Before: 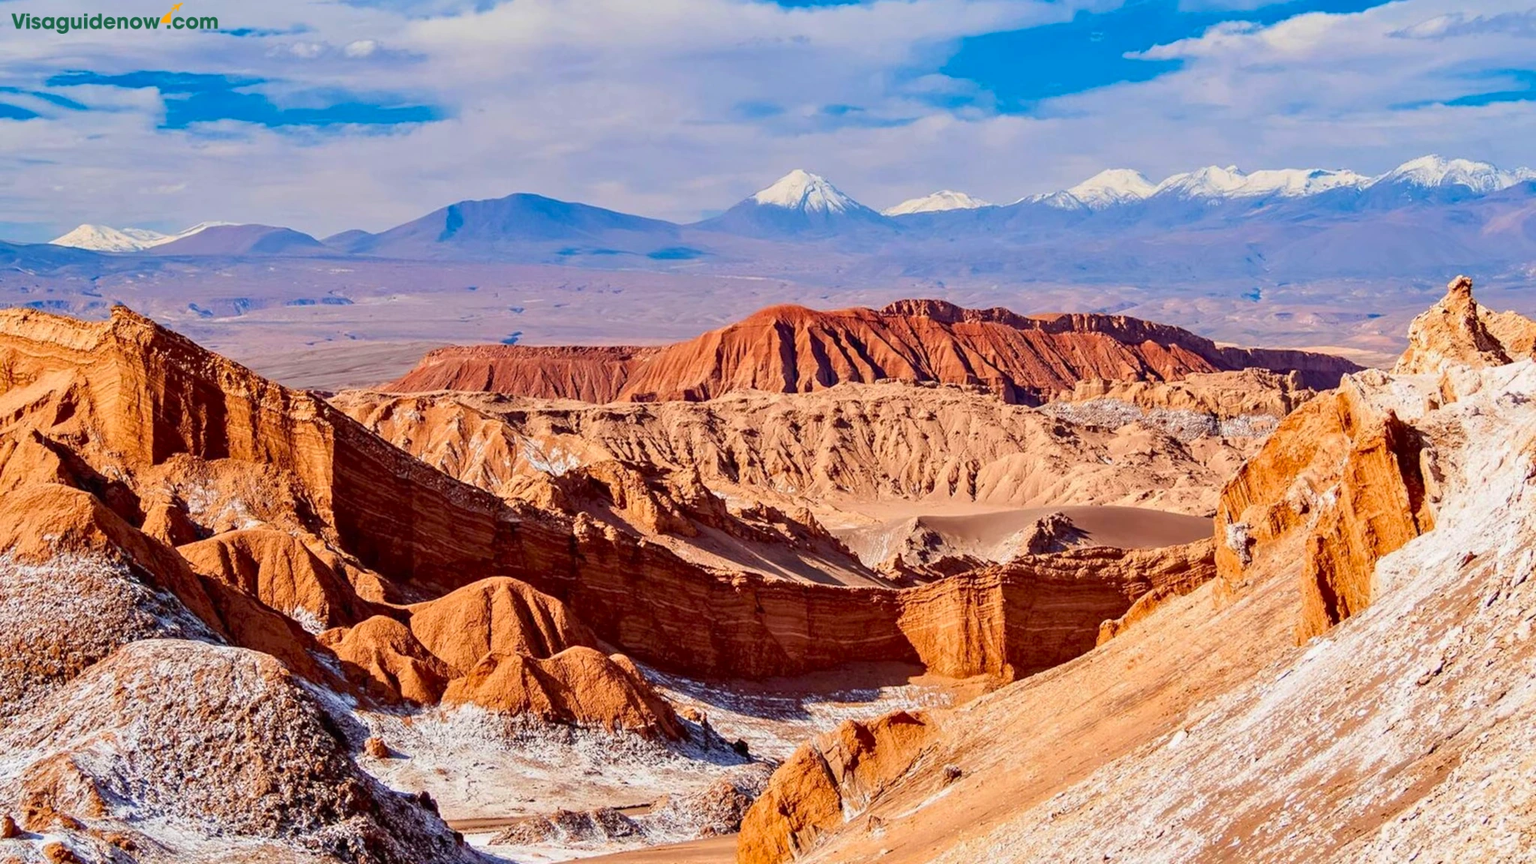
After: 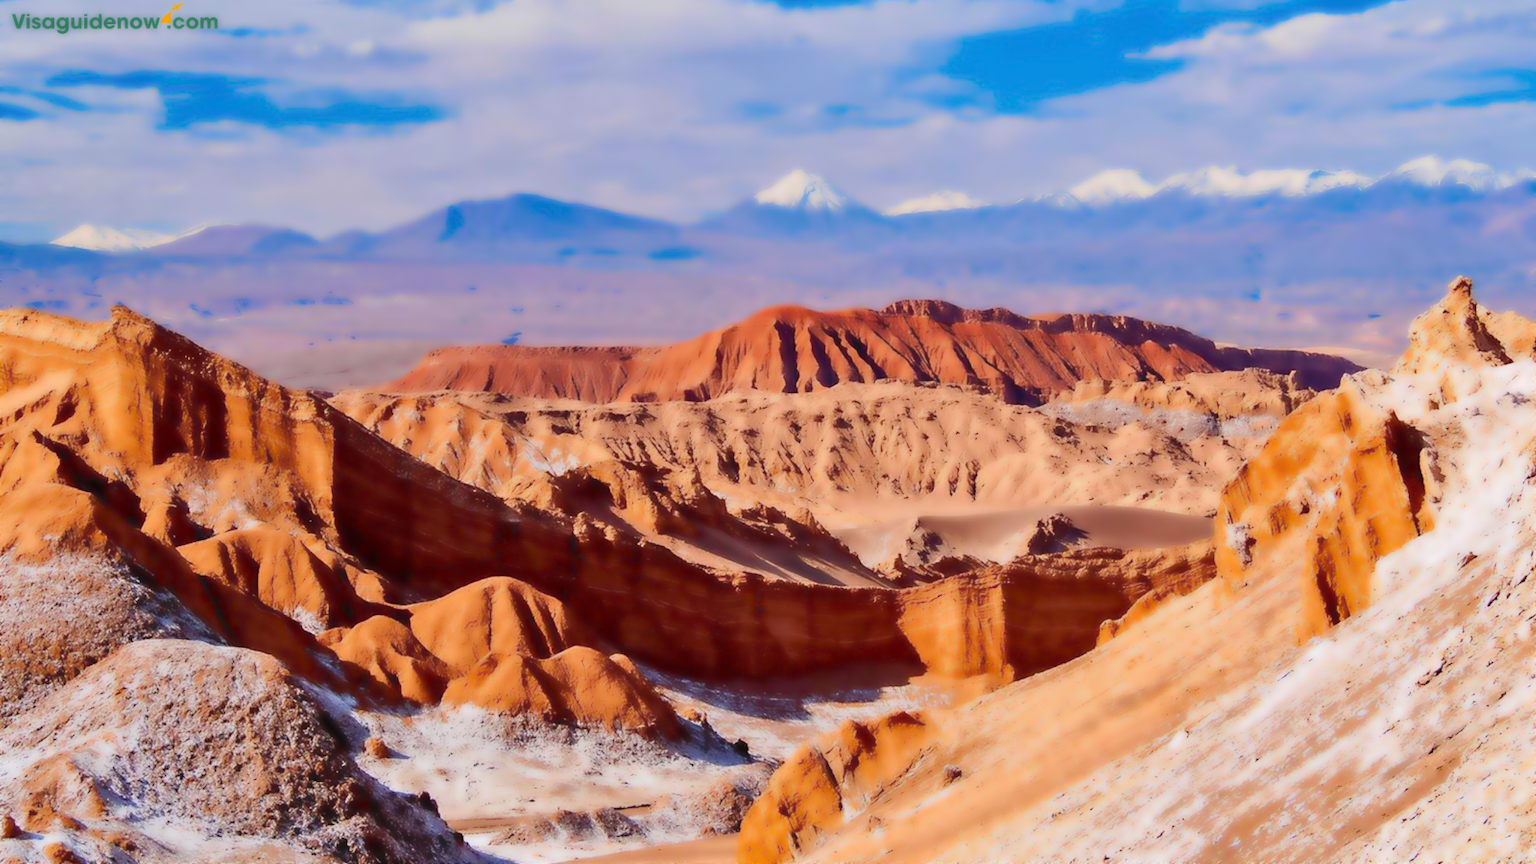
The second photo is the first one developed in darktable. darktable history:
white balance: red 1.004, blue 1.024
lowpass: radius 4, soften with bilateral filter, unbound 0
base curve: curves: ch0 [(0, 0) (0.283, 0.295) (1, 1)], preserve colors none
